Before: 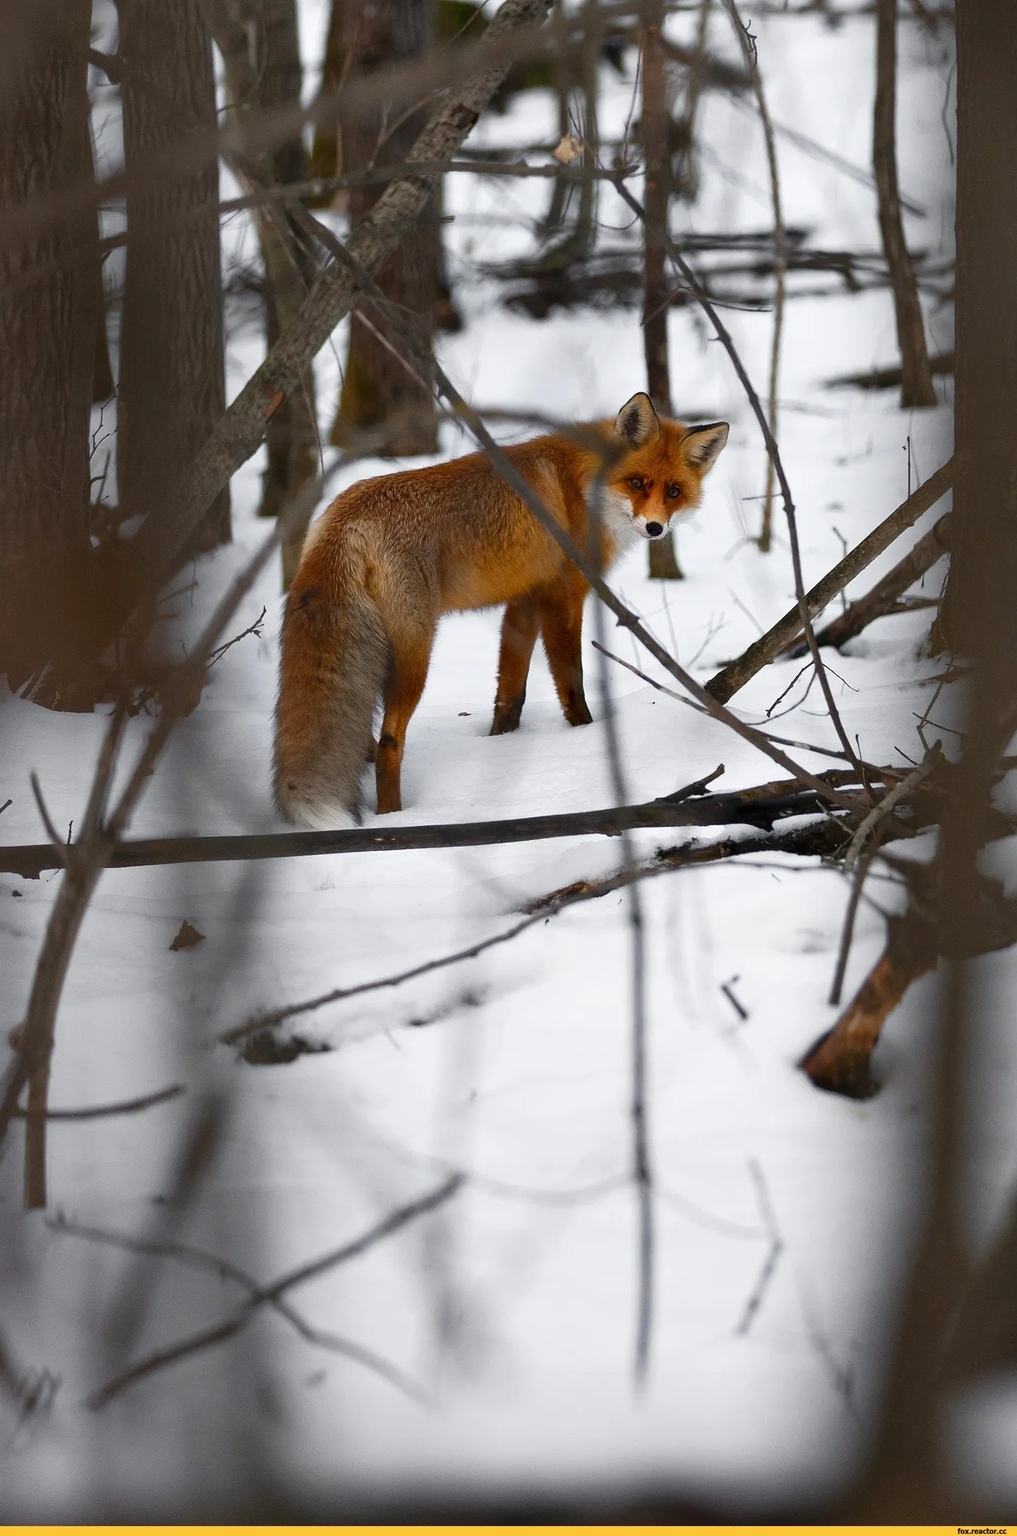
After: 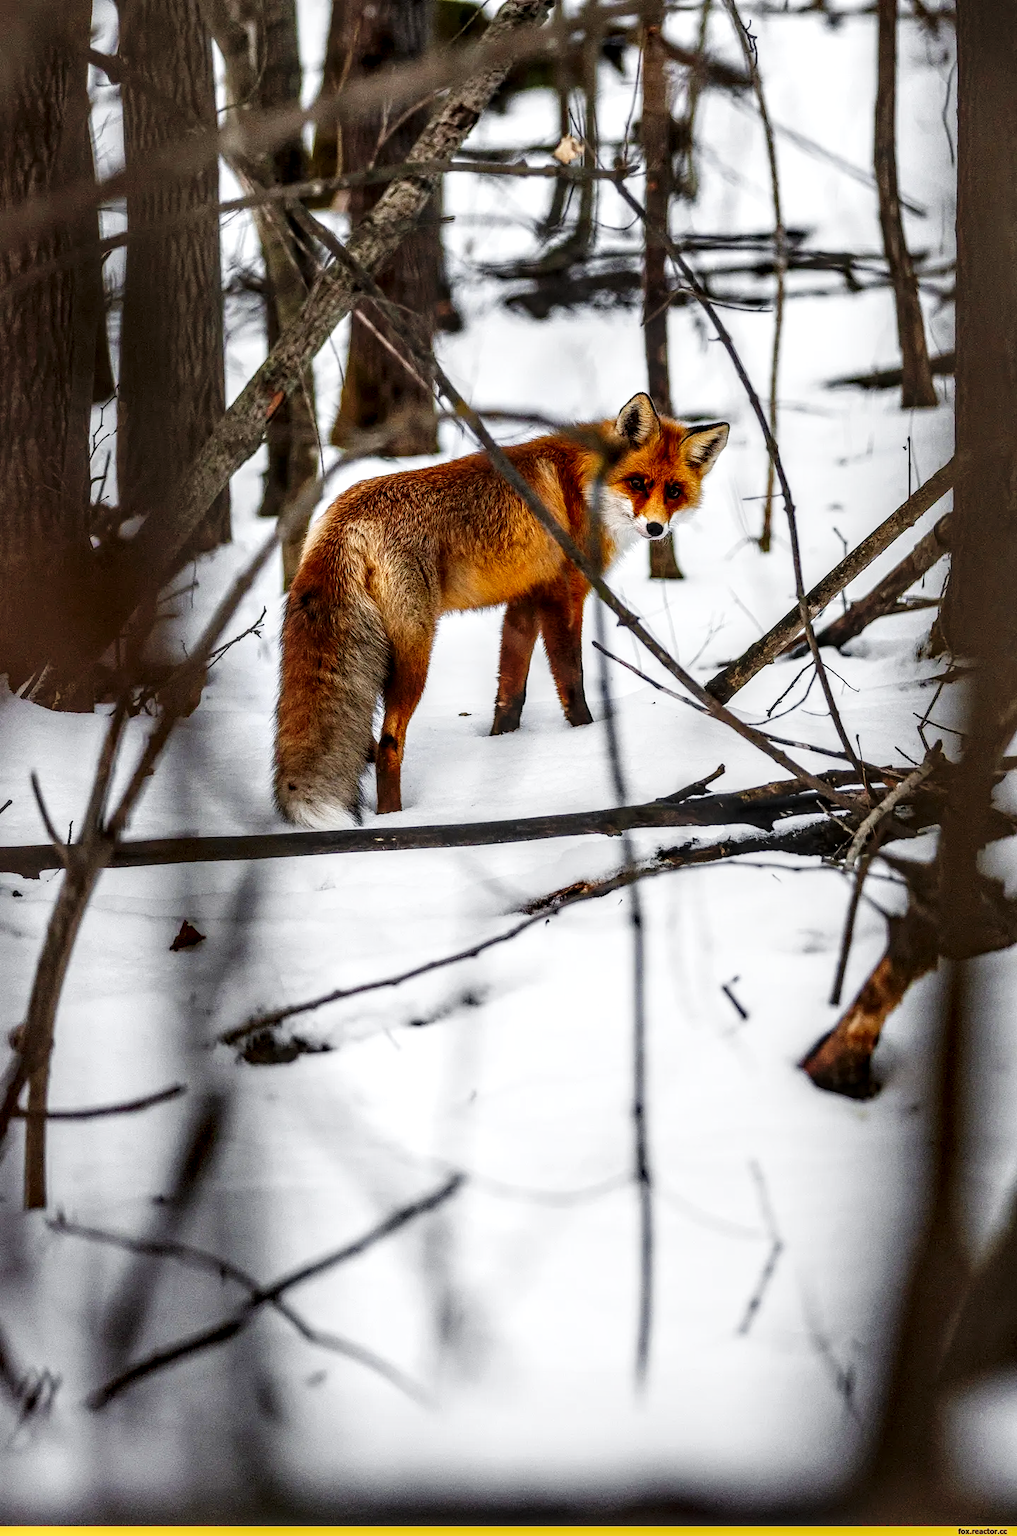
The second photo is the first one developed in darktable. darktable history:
base curve: curves: ch0 [(0, 0) (0.036, 0.025) (0.121, 0.166) (0.206, 0.329) (0.605, 0.79) (1, 1)], preserve colors none
local contrast: highlights 12%, shadows 38%, detail 183%, midtone range 0.471
